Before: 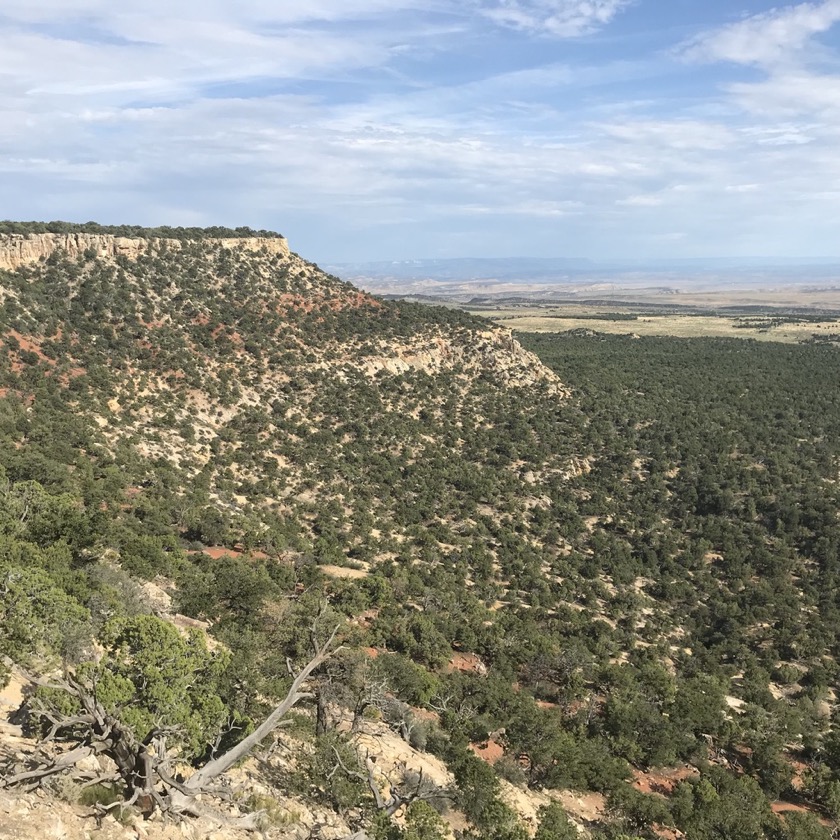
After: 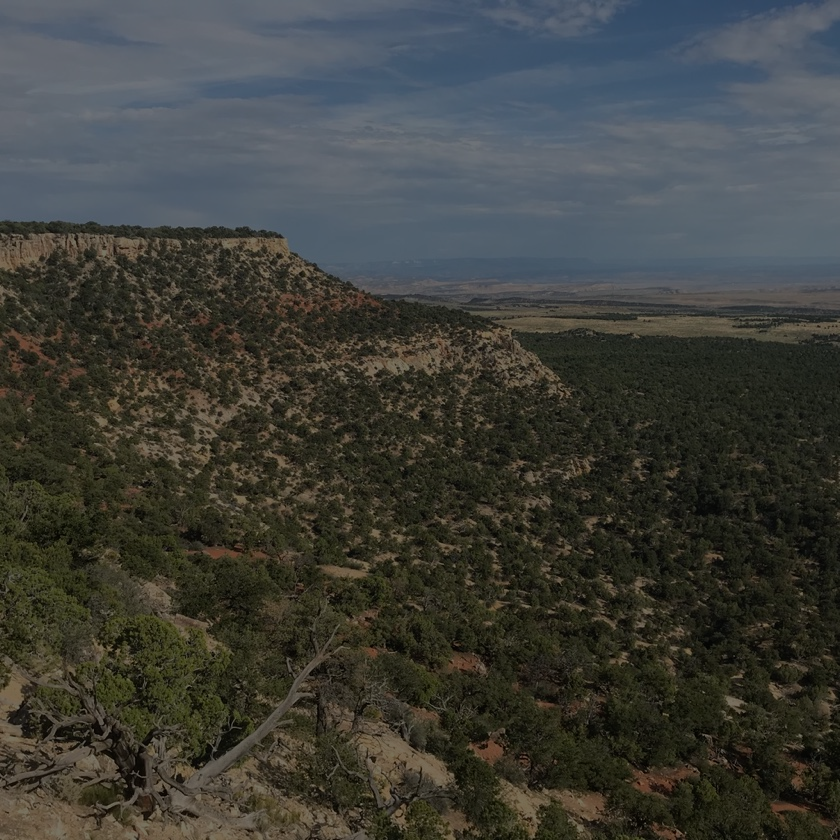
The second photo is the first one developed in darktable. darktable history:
exposure: exposure -2.433 EV, compensate exposure bias true, compensate highlight preservation false
